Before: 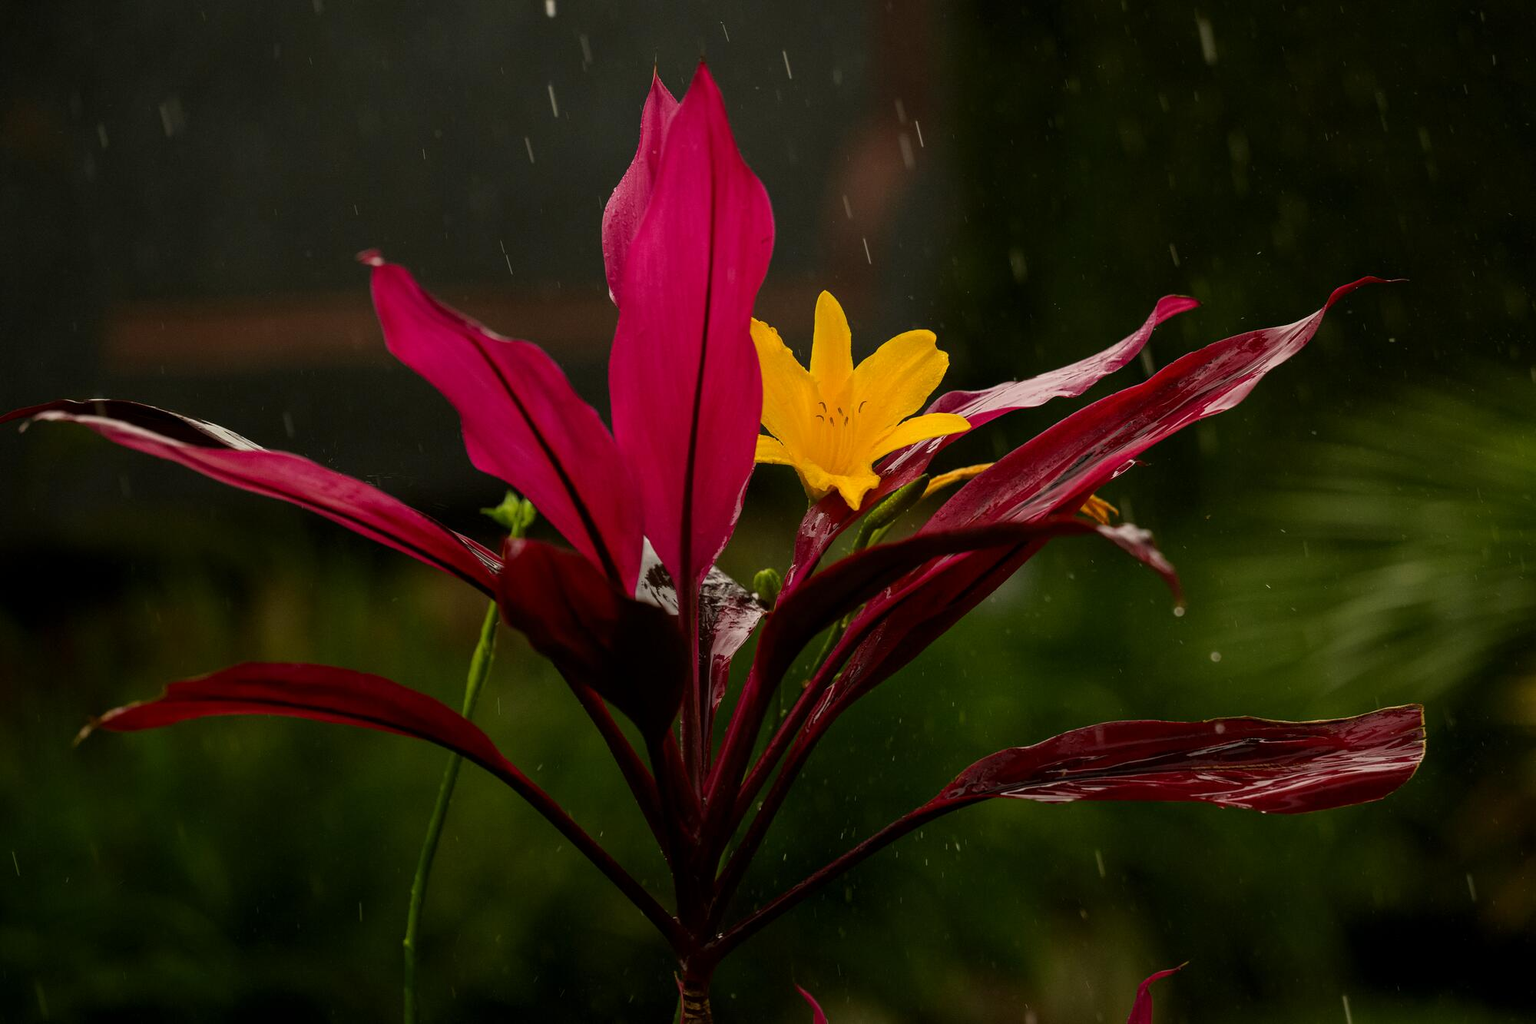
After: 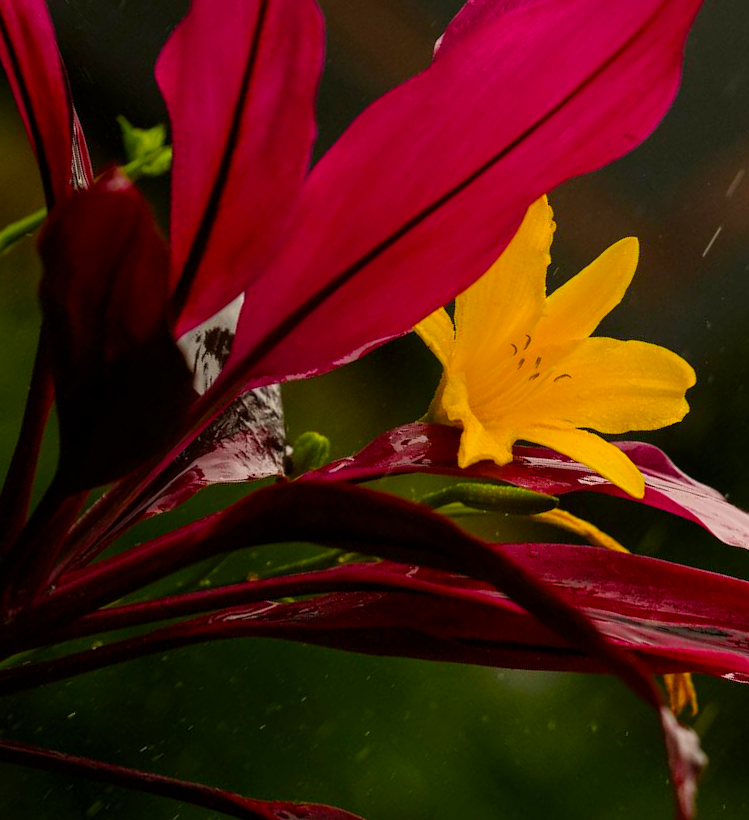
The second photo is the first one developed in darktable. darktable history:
base curve: curves: ch0 [(0, 0) (0.989, 0.992)], preserve colors none
crop and rotate: angle -45.78°, top 16.03%, right 0.89%, bottom 11.641%
color balance rgb: perceptual saturation grading › global saturation 31.292%
